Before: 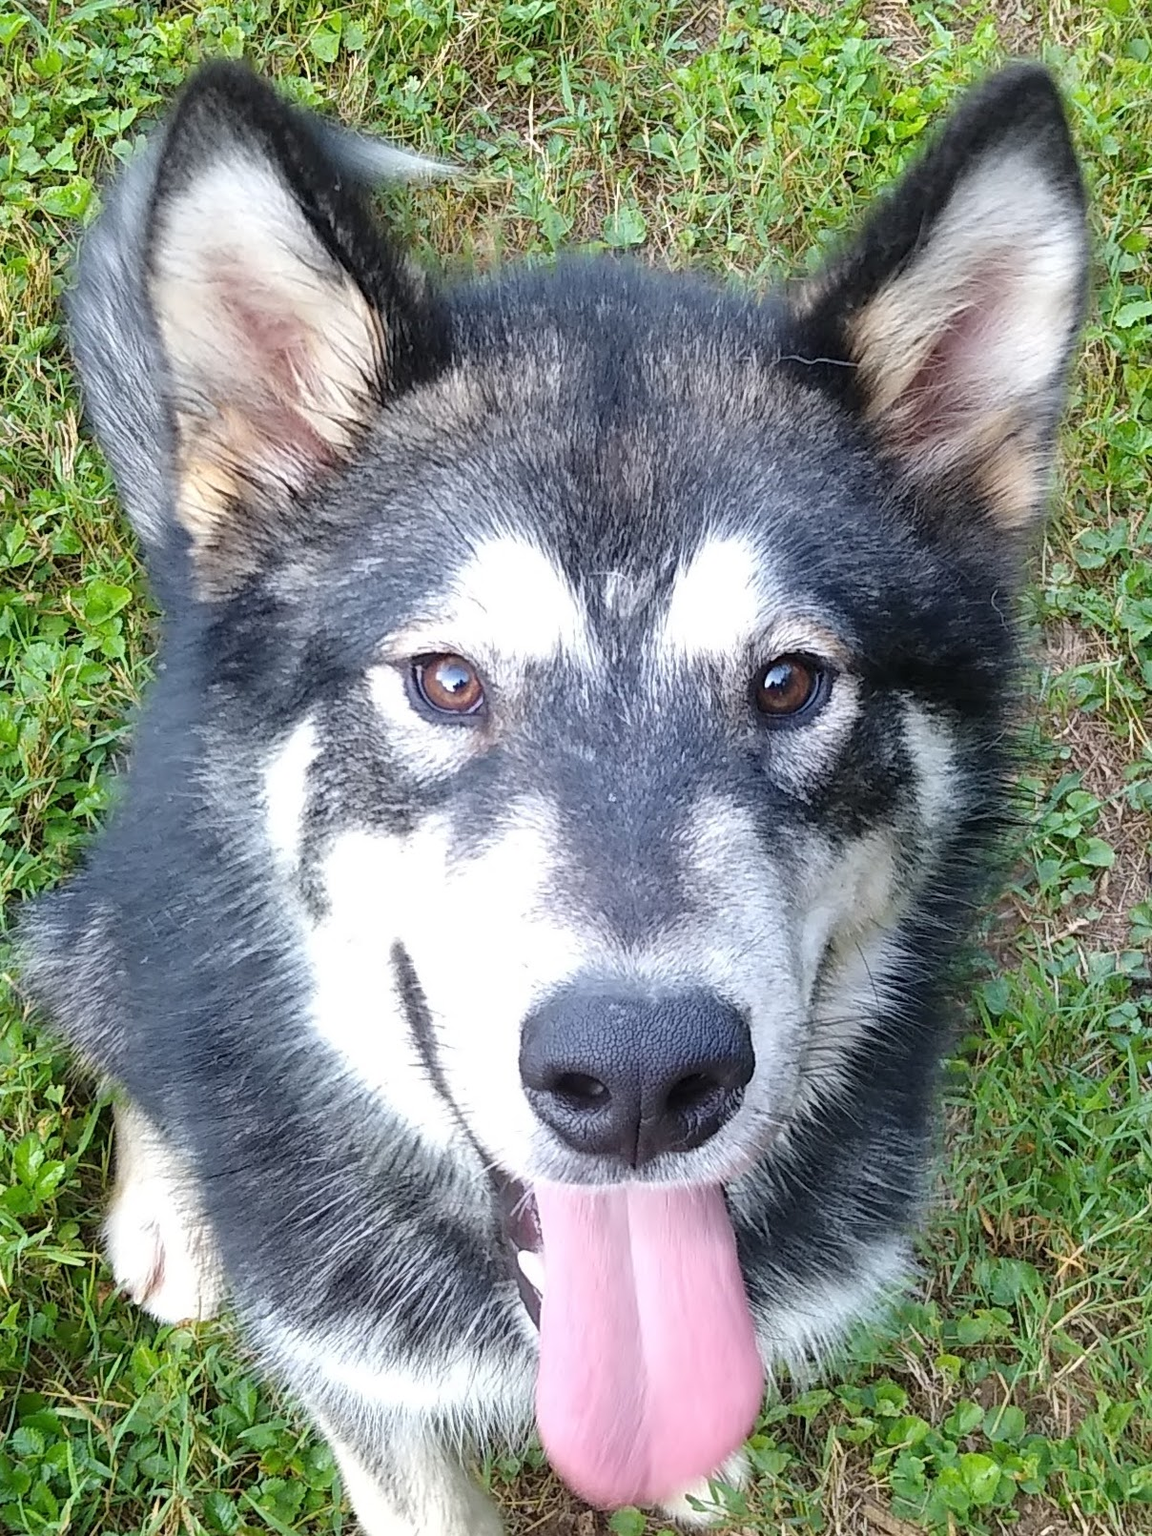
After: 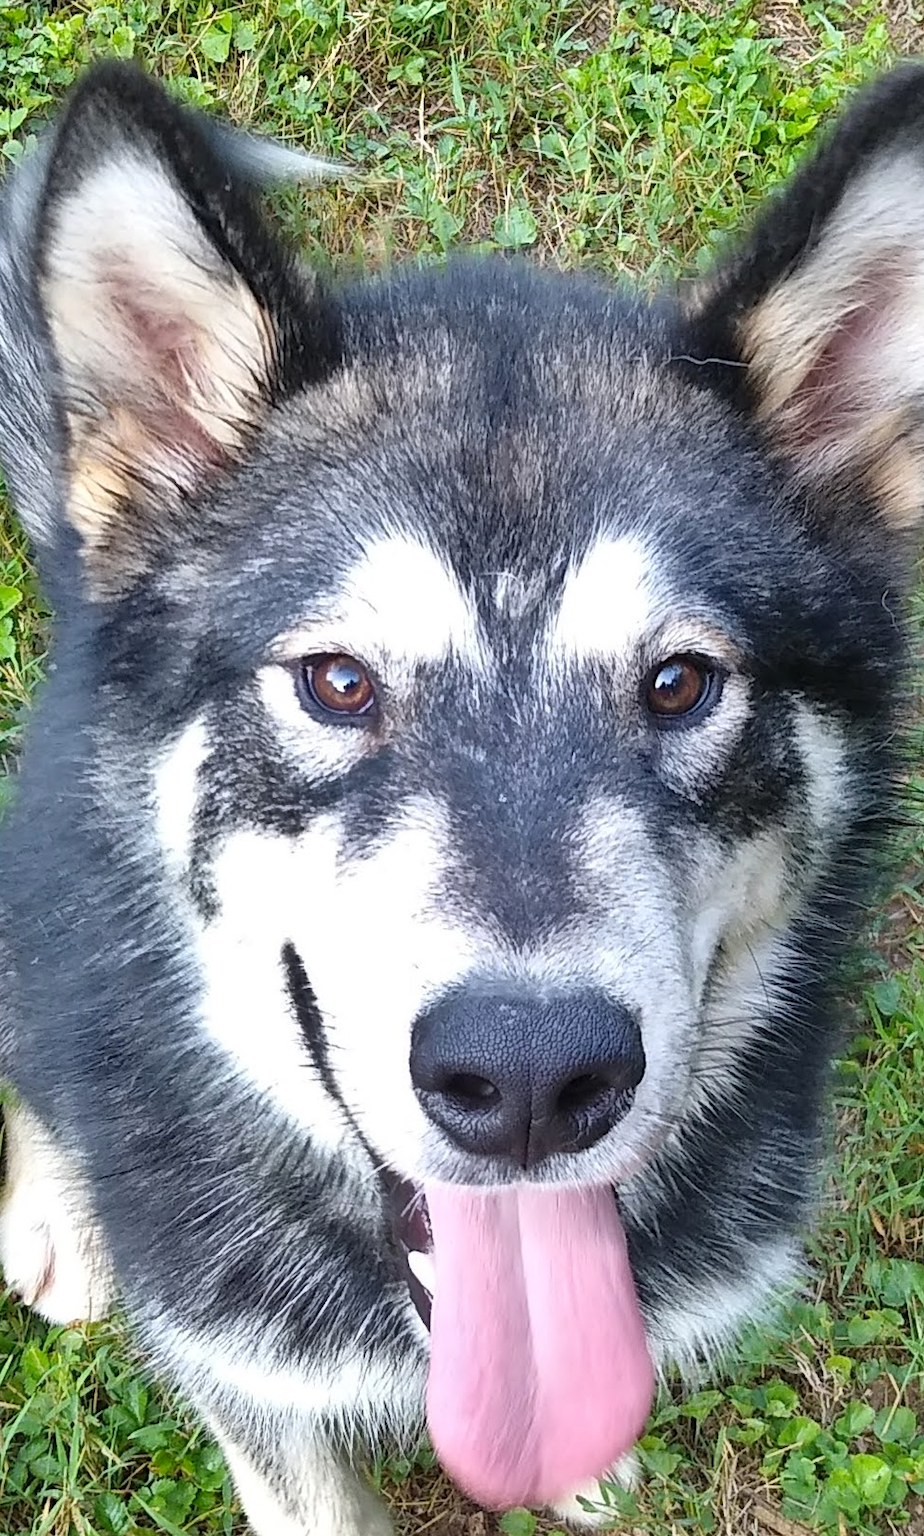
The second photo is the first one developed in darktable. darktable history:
tone curve: curves: ch0 [(0, 0) (0.003, 0.003) (0.011, 0.012) (0.025, 0.026) (0.044, 0.046) (0.069, 0.072) (0.1, 0.104) (0.136, 0.141) (0.177, 0.184) (0.224, 0.233) (0.277, 0.288) (0.335, 0.348) (0.399, 0.414) (0.468, 0.486) (0.543, 0.564) (0.623, 0.647) (0.709, 0.736) (0.801, 0.831) (0.898, 0.921) (1, 1)], color space Lab, linked channels, preserve colors none
shadows and highlights: radius 105.61, shadows 41.42, highlights -72.06, low approximation 0.01, soften with gaussian
crop and rotate: left 9.598%, right 10.179%
